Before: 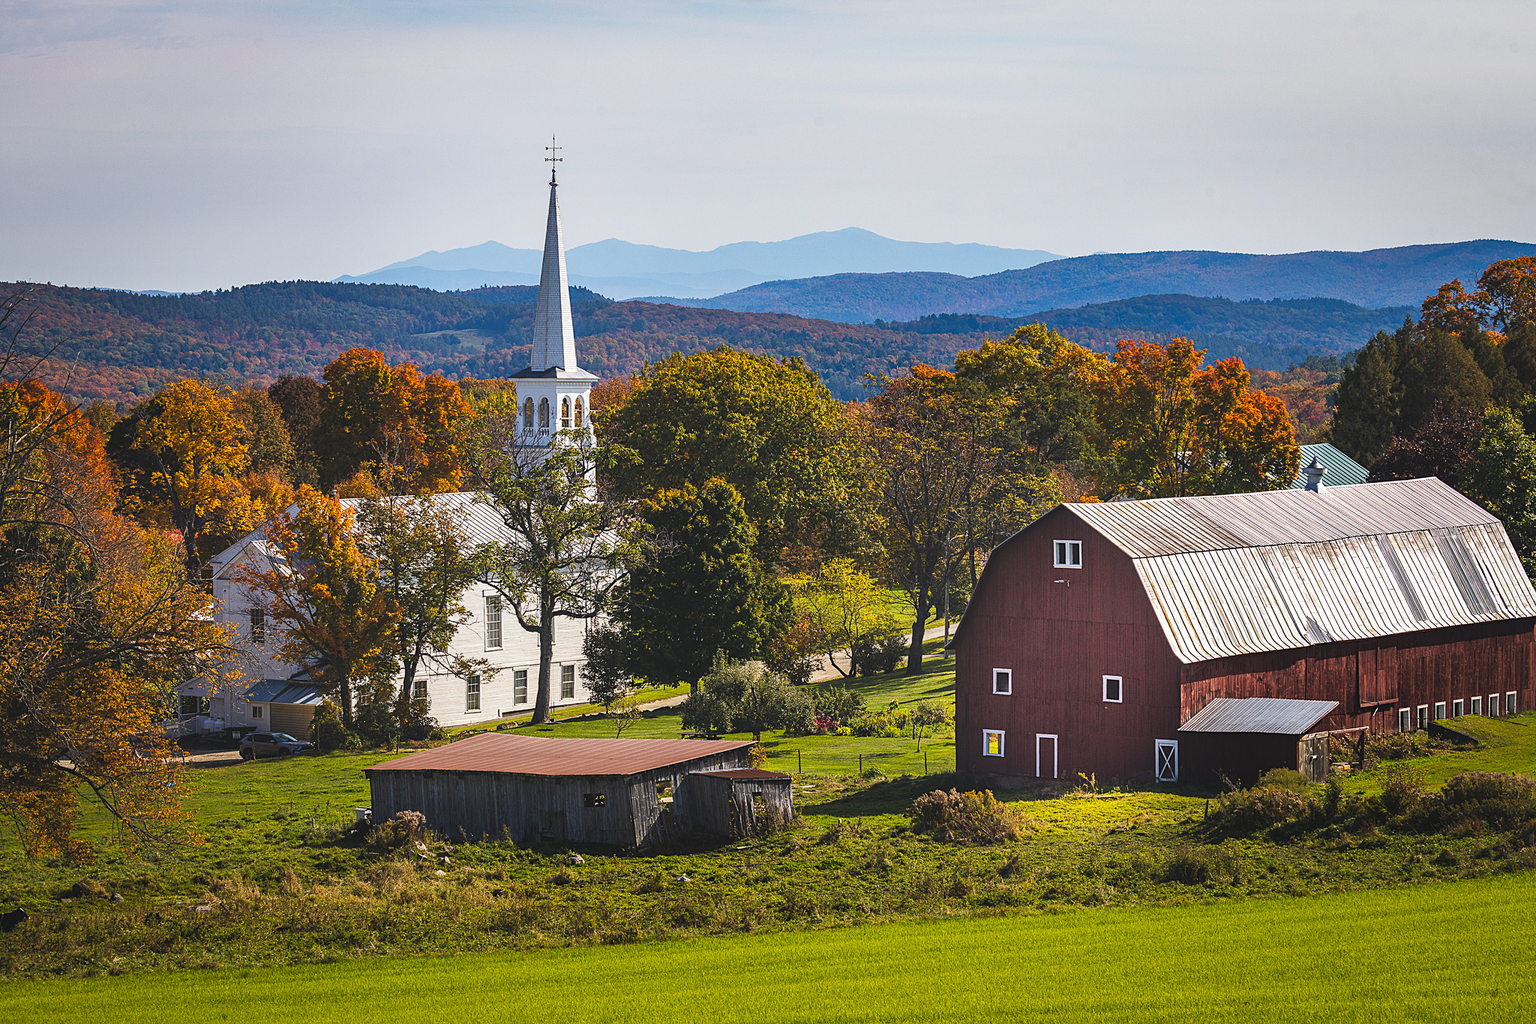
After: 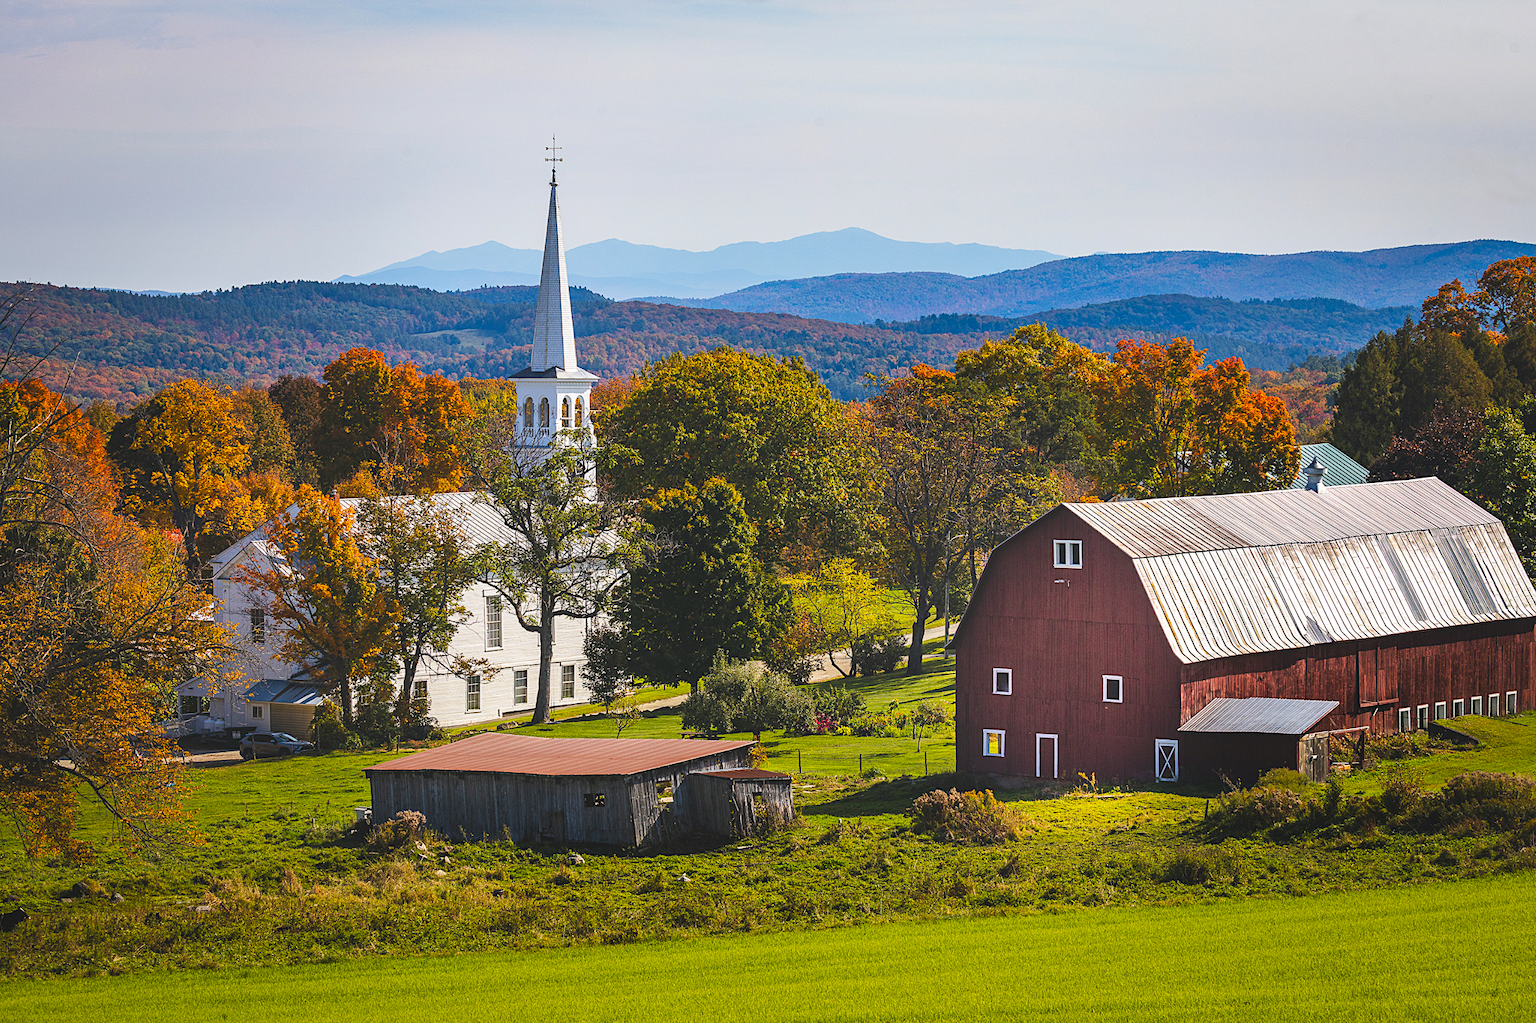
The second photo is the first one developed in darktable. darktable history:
color balance rgb: shadows lift › chroma 0.954%, shadows lift › hue 115.11°, linear chroma grading › shadows -2.074%, linear chroma grading › highlights -14.647%, linear chroma grading › global chroma -9.501%, linear chroma grading › mid-tones -9.804%, perceptual saturation grading › global saturation 31.248%, perceptual brilliance grading › mid-tones 9.648%, perceptual brilliance grading › shadows 14.656%, global vibrance 20%
